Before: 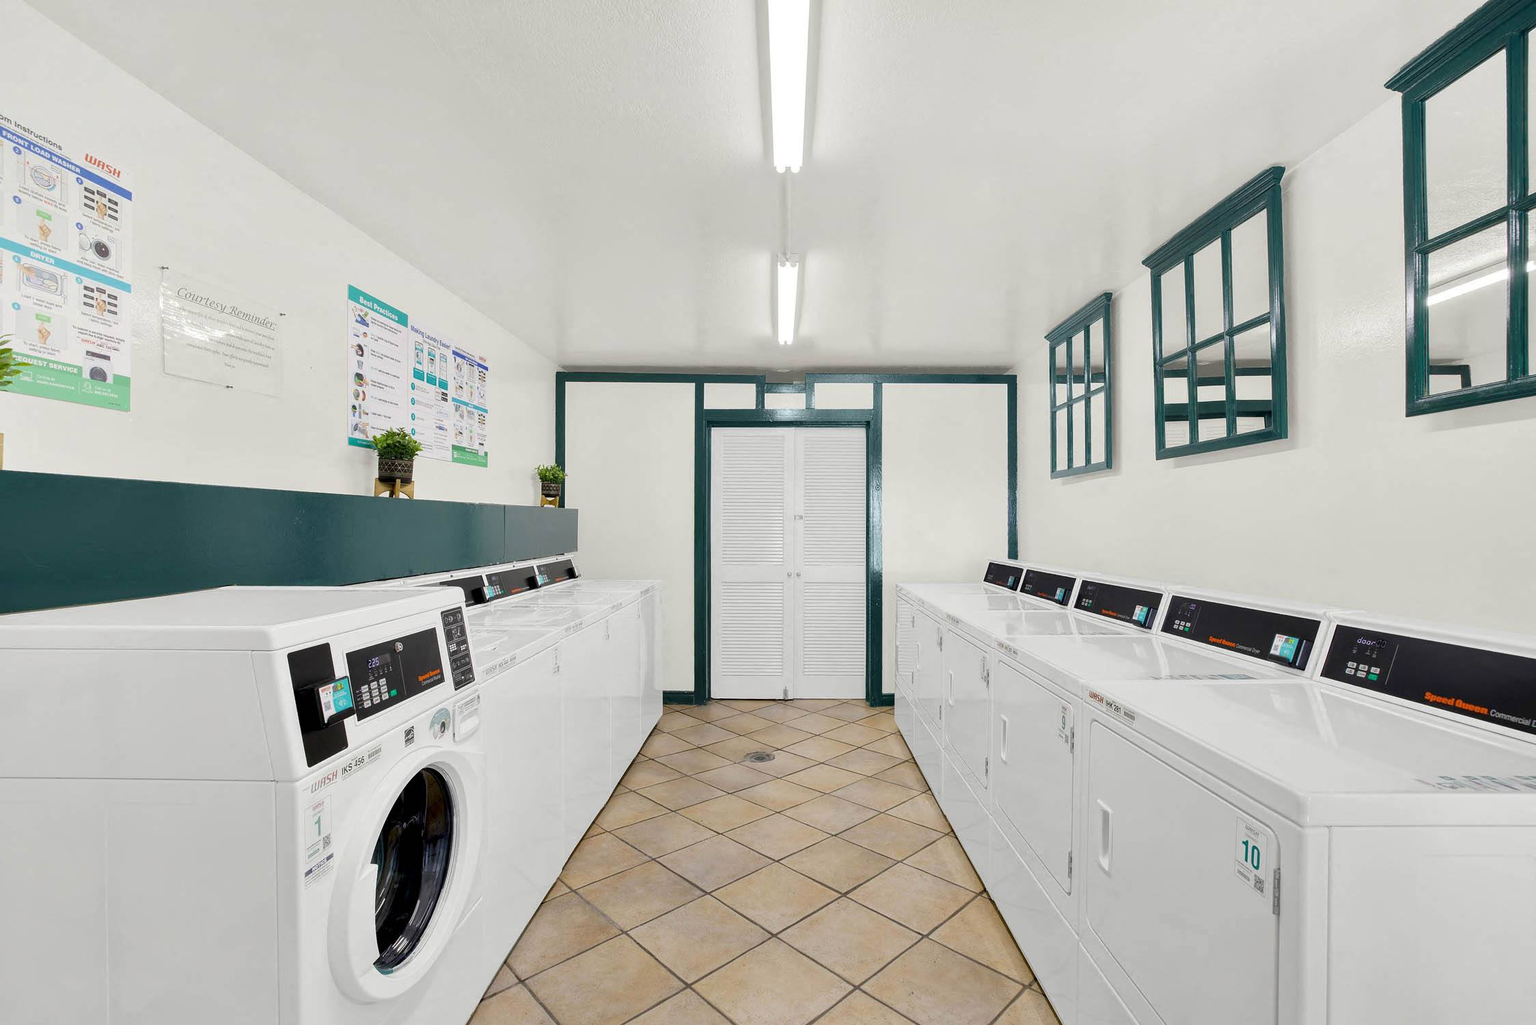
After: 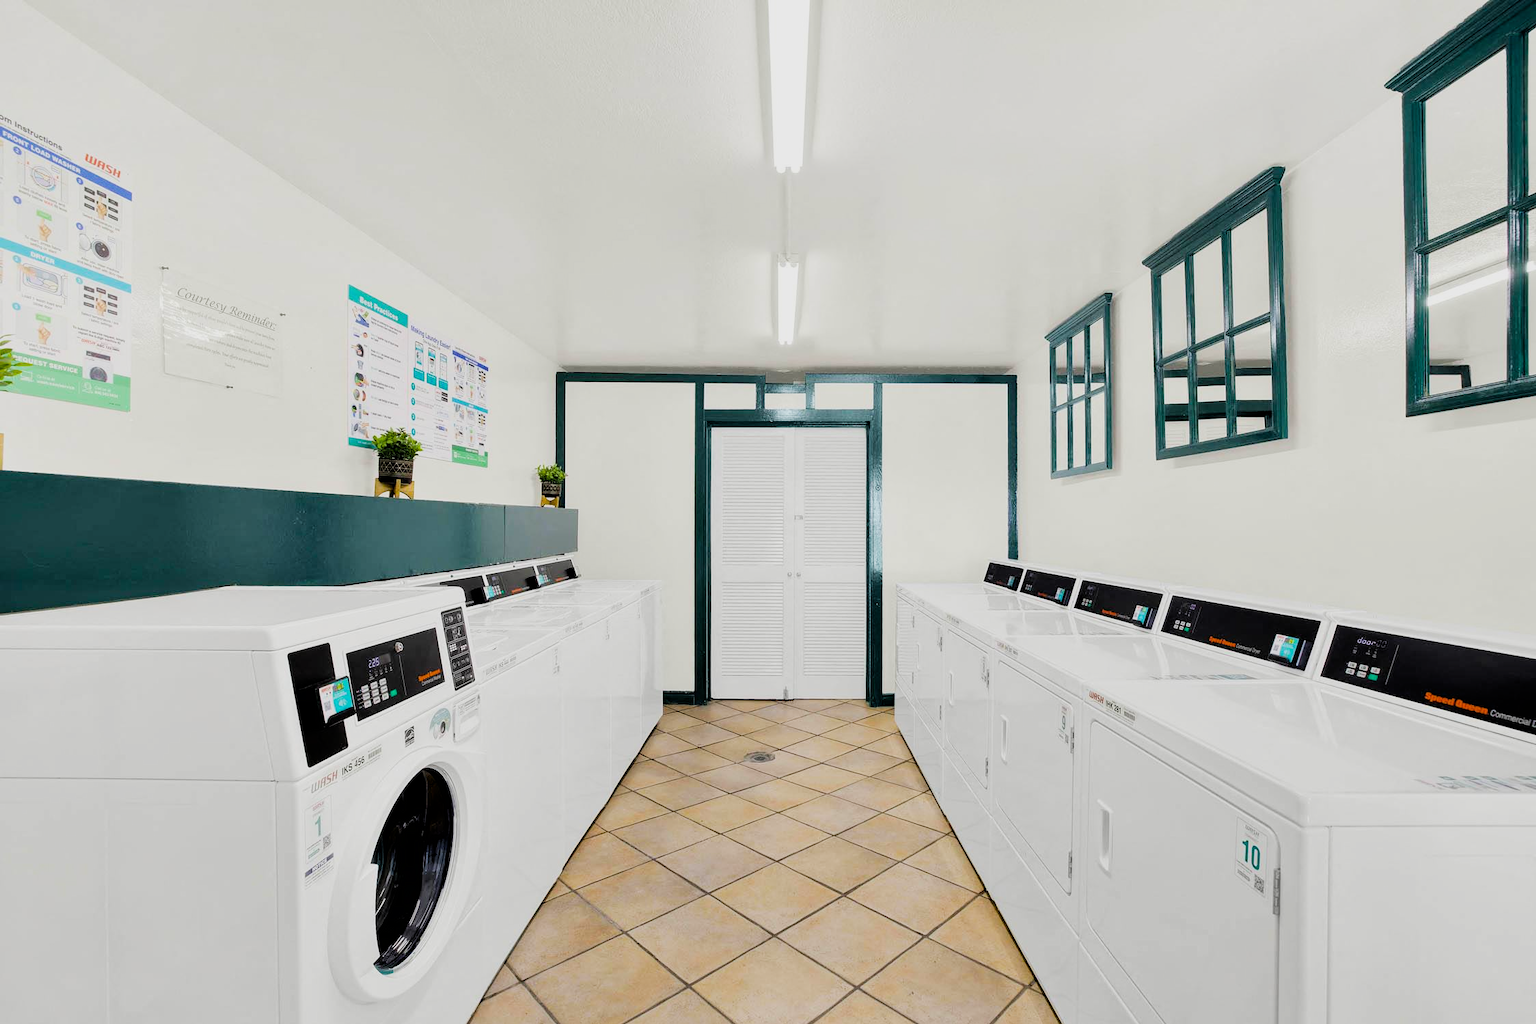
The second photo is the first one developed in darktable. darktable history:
filmic rgb: black relative exposure -5.1 EV, white relative exposure 3.99 EV, threshold 5.97 EV, hardness 2.88, contrast 1.194, highlights saturation mix -30.46%, enable highlight reconstruction true
color balance rgb: linear chroma grading › global chroma 8.984%, perceptual saturation grading › global saturation 19.411%
exposure: exposure 0.247 EV, compensate highlight preservation false
